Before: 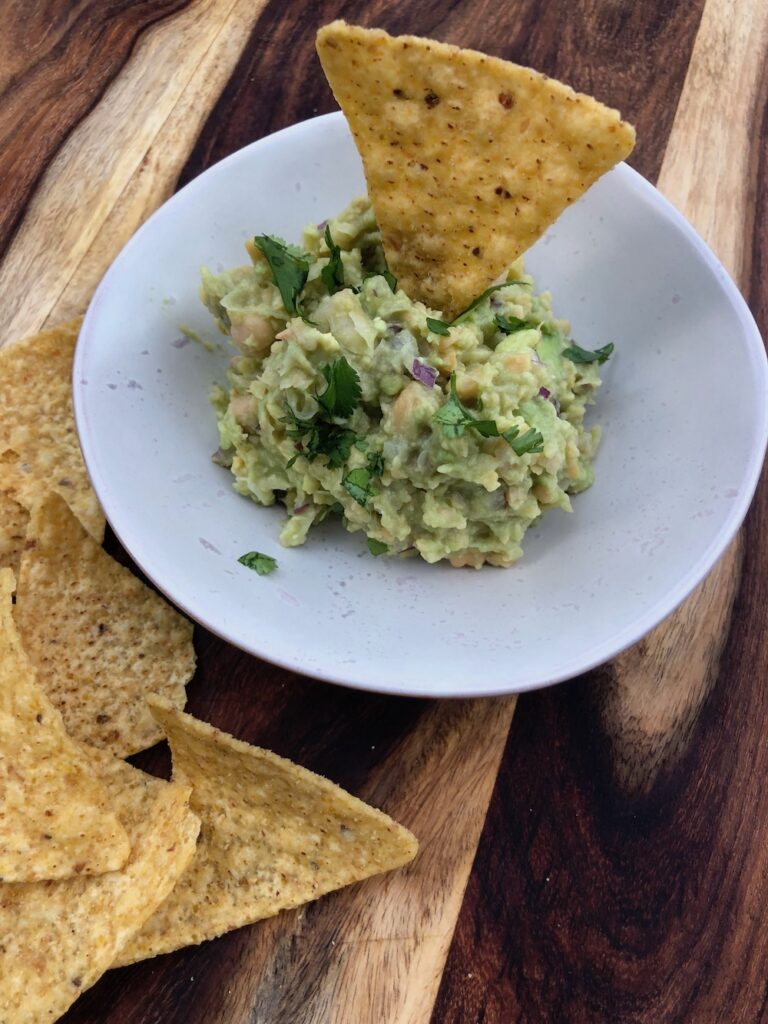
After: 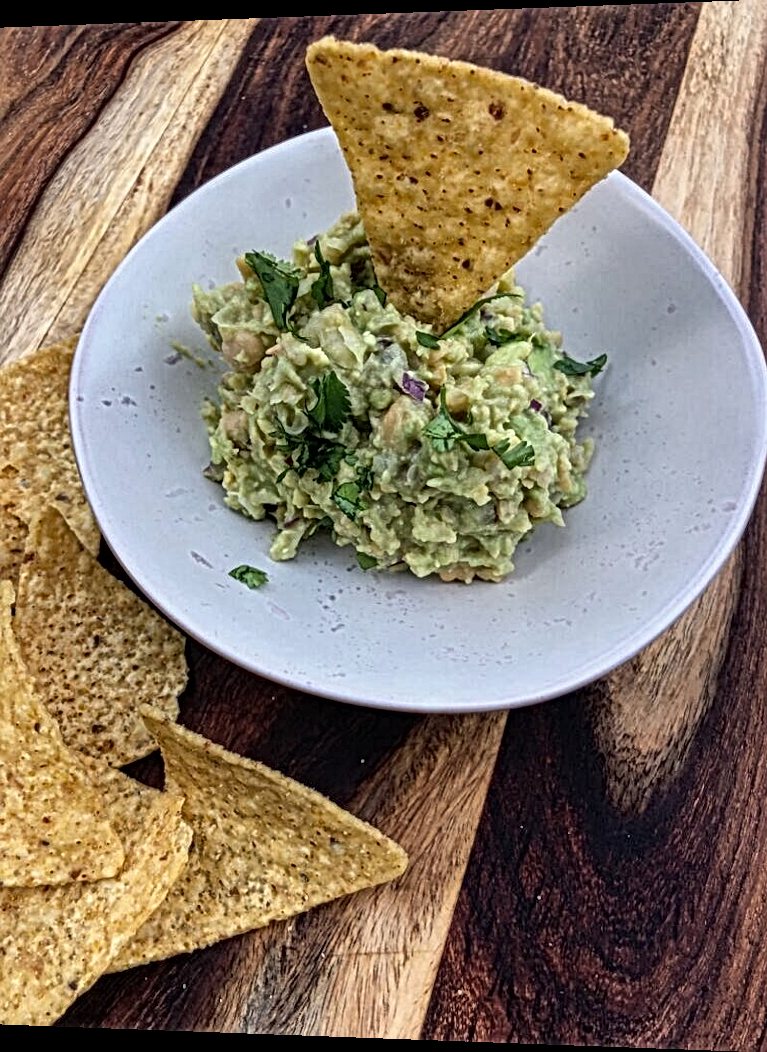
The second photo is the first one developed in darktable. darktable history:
rotate and perspective: lens shift (horizontal) -0.055, automatic cropping off
shadows and highlights: shadows 37.27, highlights -28.18, soften with gaussian
local contrast: mode bilateral grid, contrast 20, coarseness 3, detail 300%, midtone range 0.2
tone equalizer: on, module defaults
